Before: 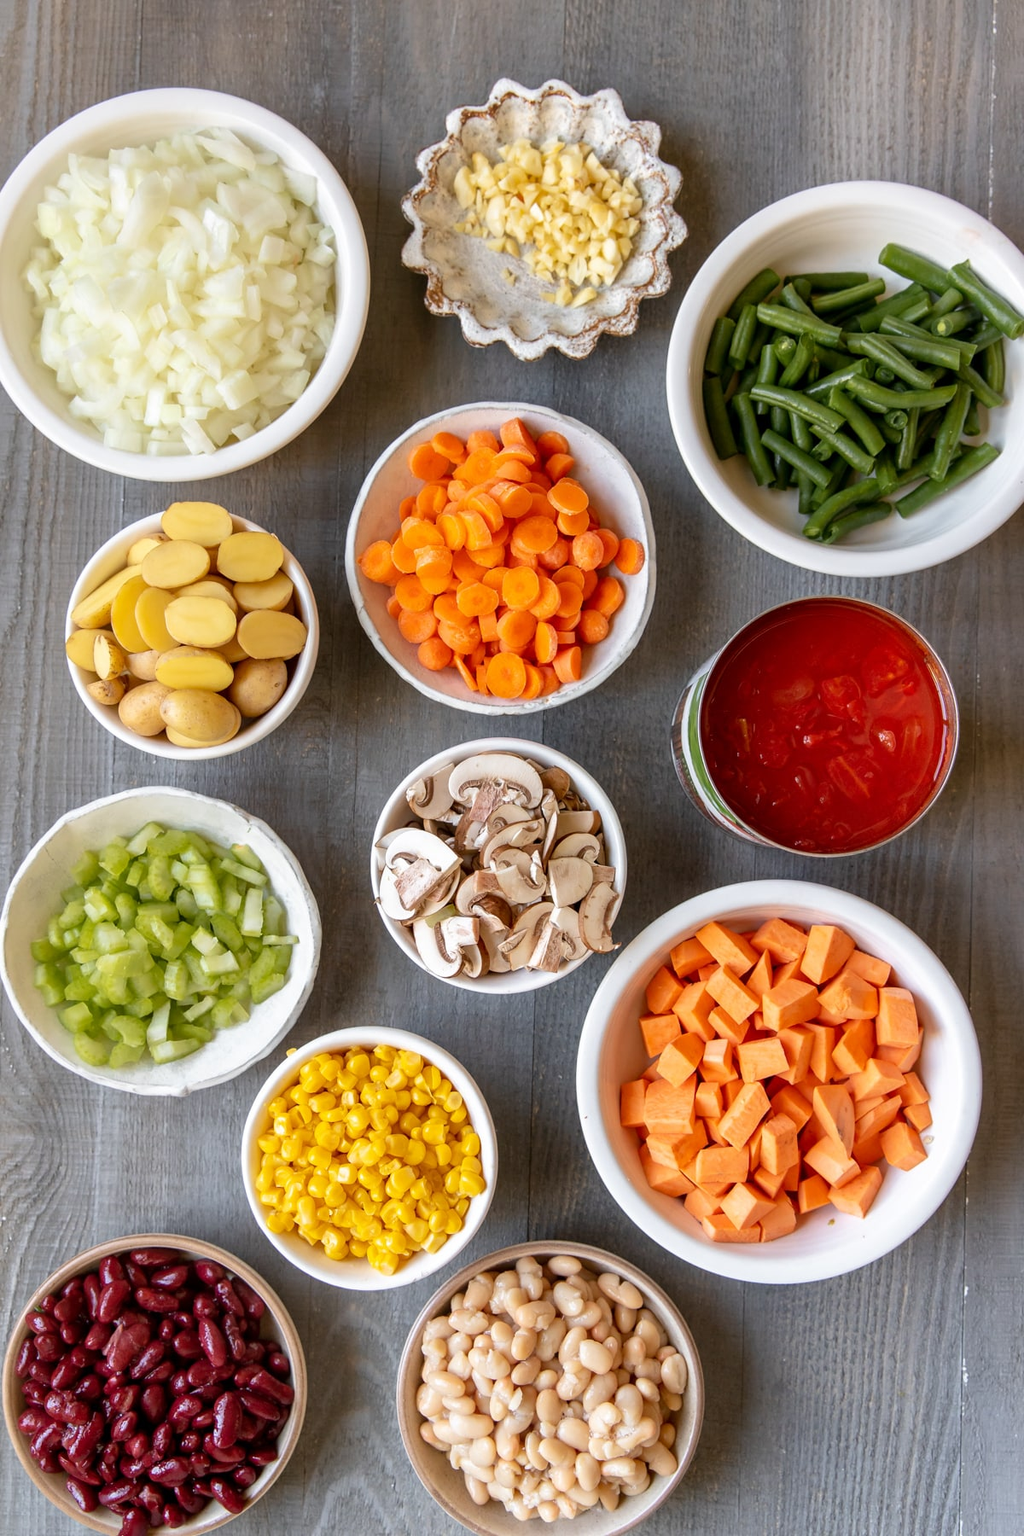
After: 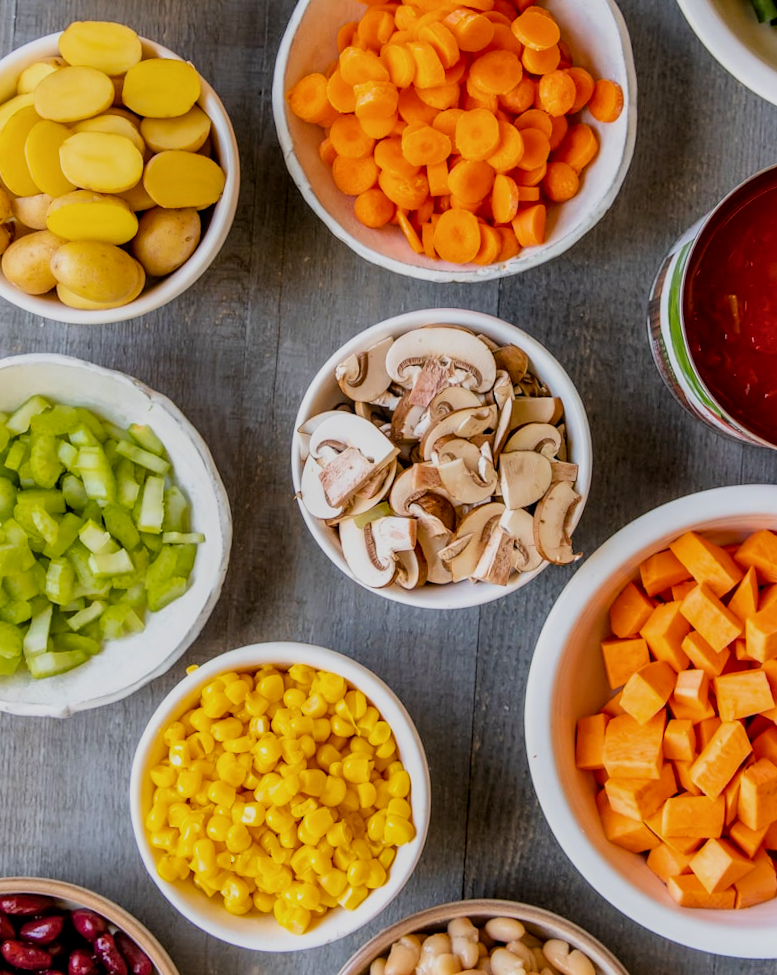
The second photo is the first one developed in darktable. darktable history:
exposure: black level correction 0, compensate exposure bias true, compensate highlight preservation false
rotate and perspective: rotation 1.72°, automatic cropping off
color balance rgb: perceptual saturation grading › global saturation 20%, global vibrance 20%
filmic rgb: black relative exposure -7.65 EV, white relative exposure 4.56 EV, hardness 3.61, color science v6 (2022)
crop: left 13.312%, top 31.28%, right 24.627%, bottom 15.582%
local contrast: on, module defaults
